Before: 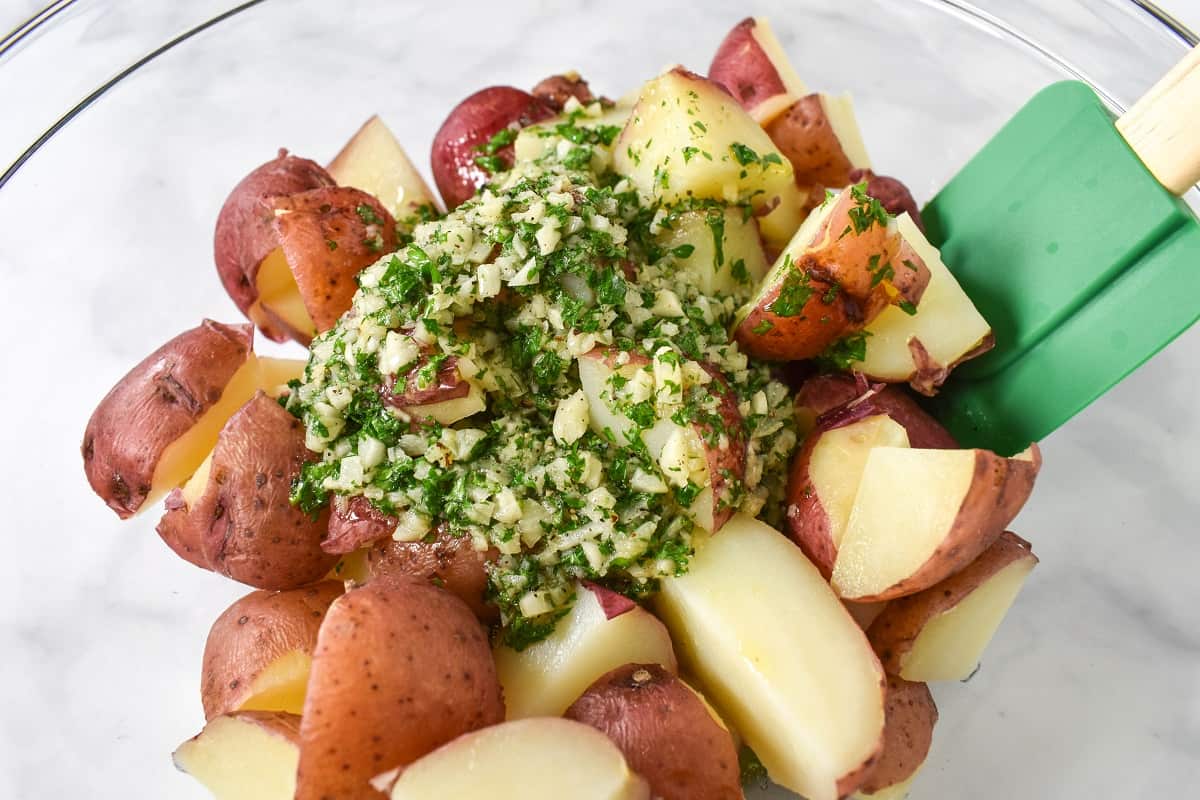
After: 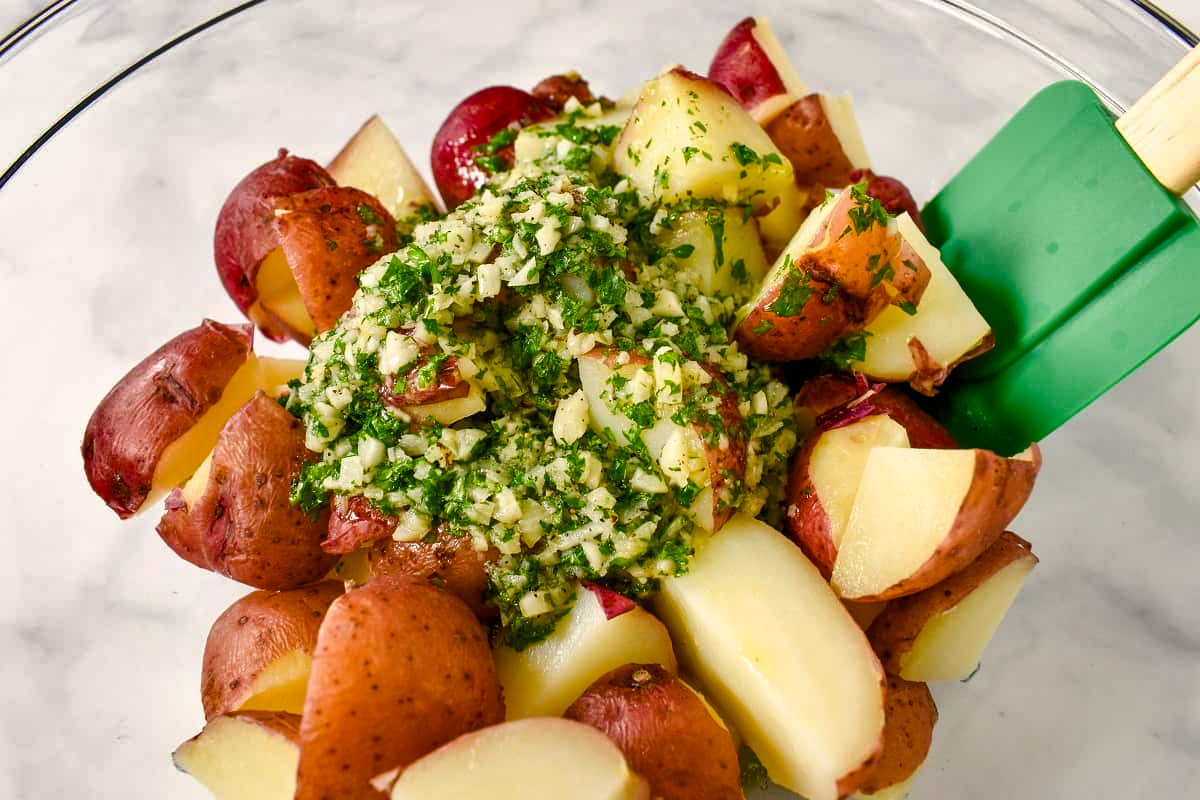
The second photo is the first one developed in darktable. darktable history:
shadows and highlights: soften with gaussian
color balance rgb: shadows lift › chroma 1%, shadows lift › hue 240.84°, highlights gain › chroma 2%, highlights gain › hue 73.2°, global offset › luminance -0.5%, perceptual saturation grading › global saturation 20%, perceptual saturation grading › highlights -25%, perceptual saturation grading › shadows 50%, global vibrance 25.26%
